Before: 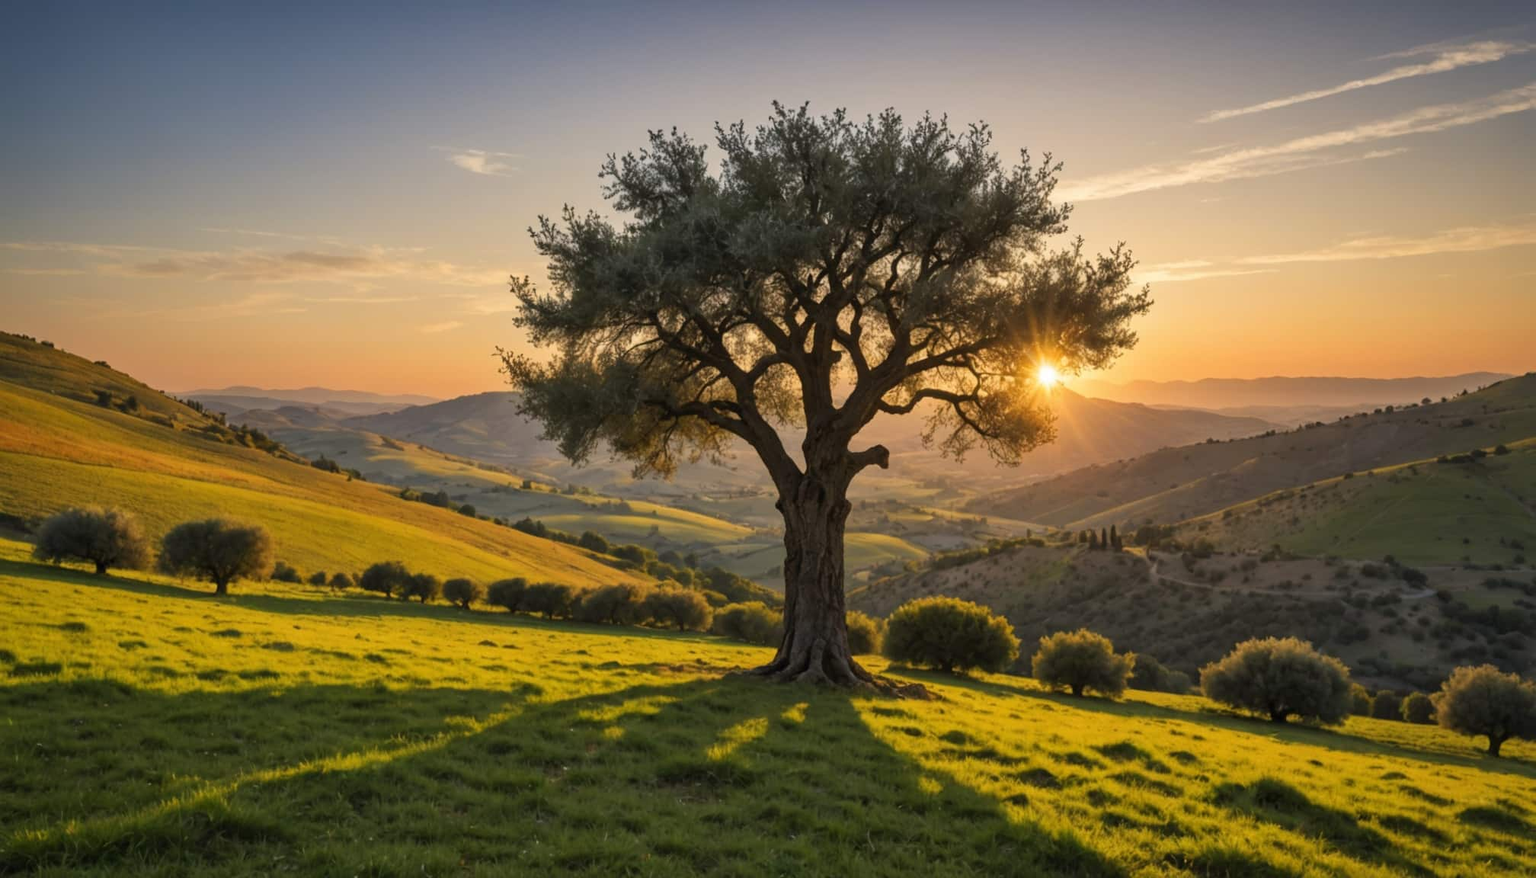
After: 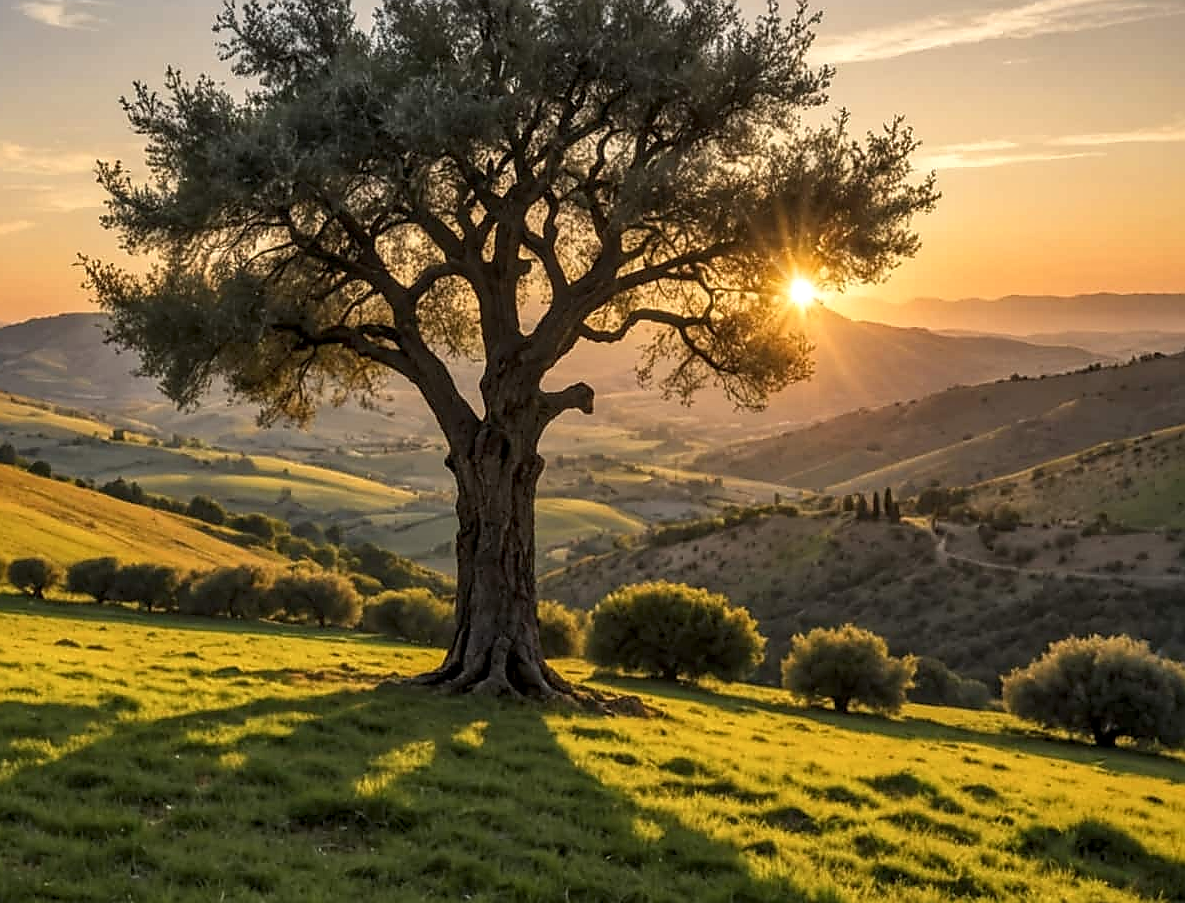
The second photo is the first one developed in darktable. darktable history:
sharpen: radius 1.363, amount 1.248, threshold 0.811
crop and rotate: left 28.462%, top 17.529%, right 12.738%, bottom 4.039%
local contrast: highlights 63%, detail 143%, midtone range 0.423
